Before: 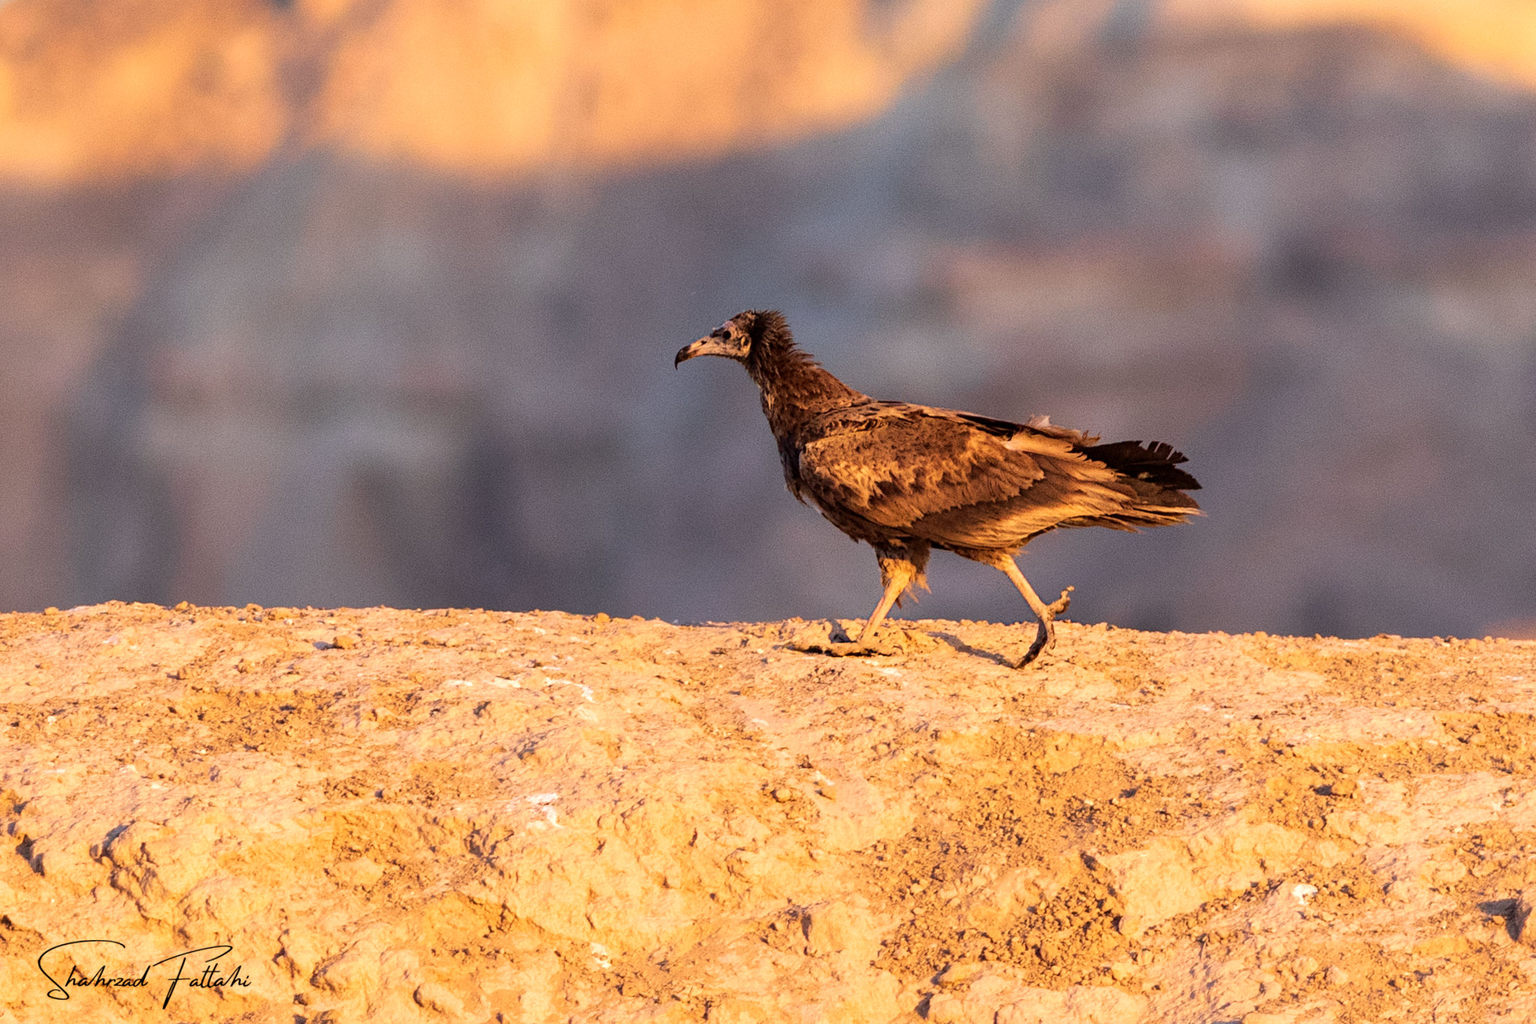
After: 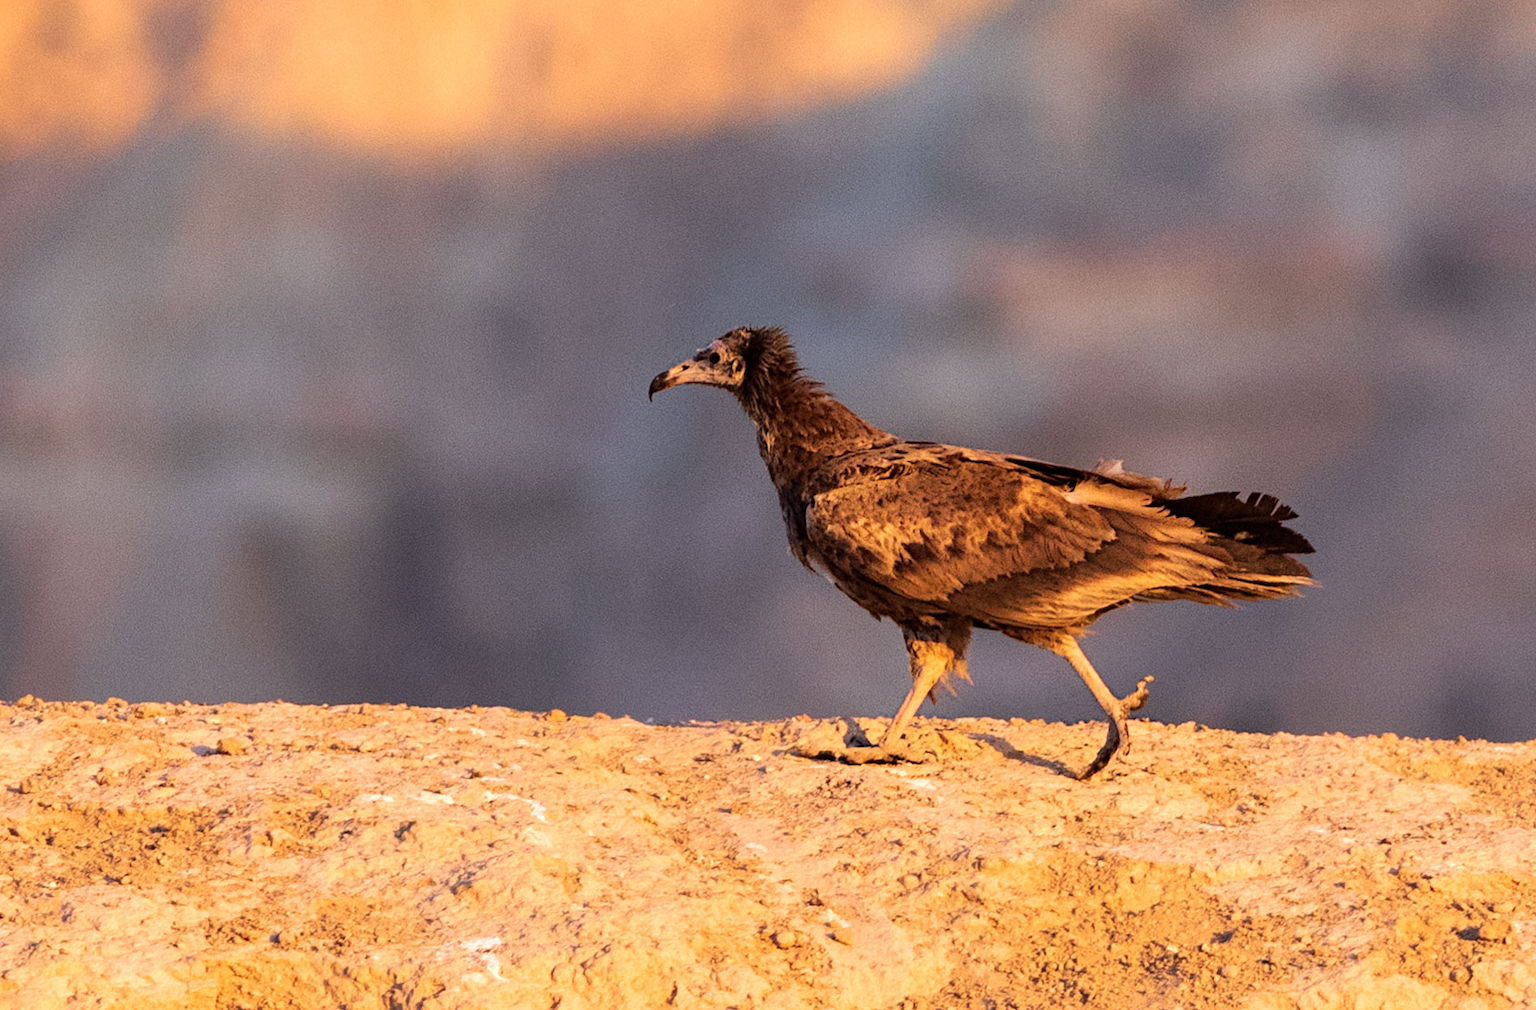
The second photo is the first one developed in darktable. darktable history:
crop and rotate: left 10.543%, top 5.111%, right 10.349%, bottom 16.827%
